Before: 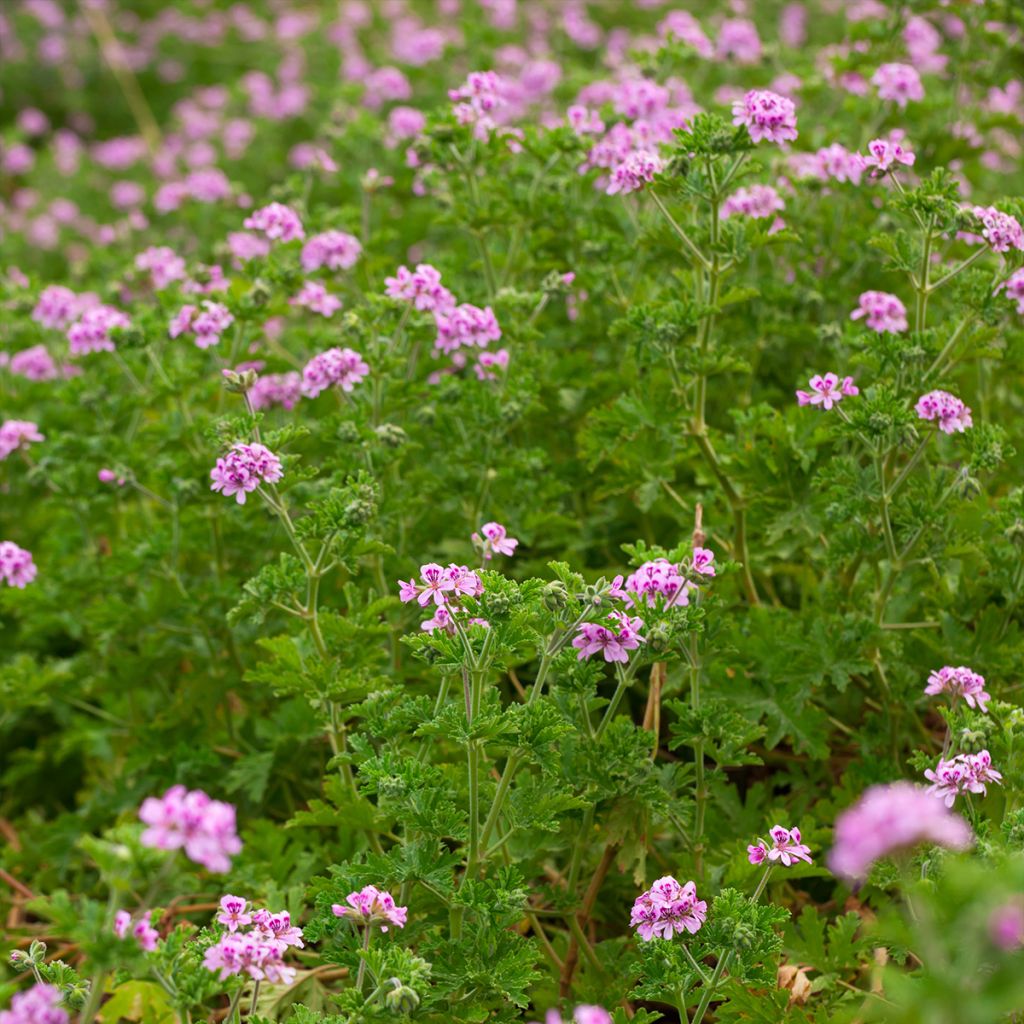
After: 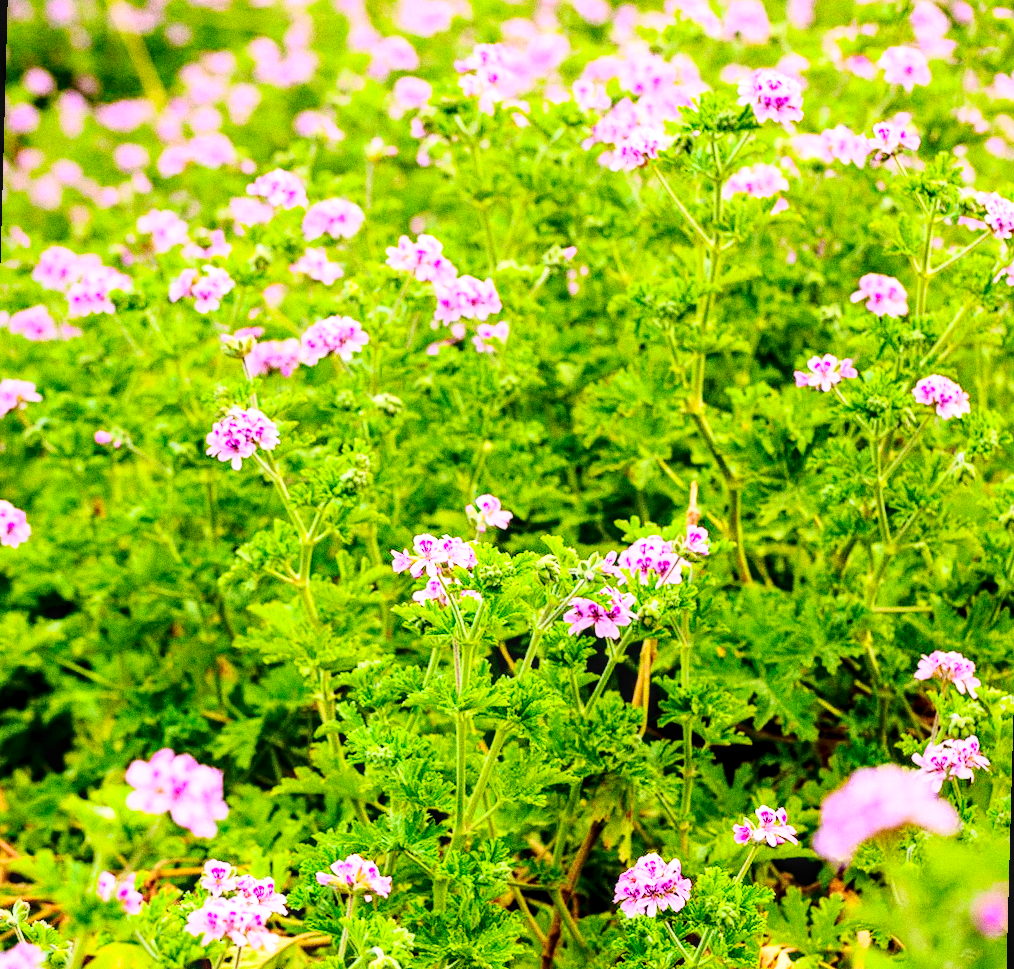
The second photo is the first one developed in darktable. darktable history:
exposure: black level correction 0.016, exposure -0.009 EV, compensate highlight preservation false
tone curve: curves: ch0 [(0, 0) (0.003, 0.002) (0.011, 0.008) (0.025, 0.019) (0.044, 0.034) (0.069, 0.053) (0.1, 0.079) (0.136, 0.127) (0.177, 0.191) (0.224, 0.274) (0.277, 0.367) (0.335, 0.465) (0.399, 0.552) (0.468, 0.643) (0.543, 0.737) (0.623, 0.82) (0.709, 0.891) (0.801, 0.928) (0.898, 0.963) (1, 1)], color space Lab, independent channels, preserve colors none
haze removal: compatibility mode true, adaptive false
rotate and perspective: rotation 1.57°, crop left 0.018, crop right 0.982, crop top 0.039, crop bottom 0.961
base curve: curves: ch0 [(0, 0) (0.028, 0.03) (0.121, 0.232) (0.46, 0.748) (0.859, 0.968) (1, 1)], preserve colors none
grain: coarseness 8.68 ISO, strength 31.94%
local contrast: on, module defaults
color balance rgb: perceptual saturation grading › global saturation 20%, global vibrance 20%
